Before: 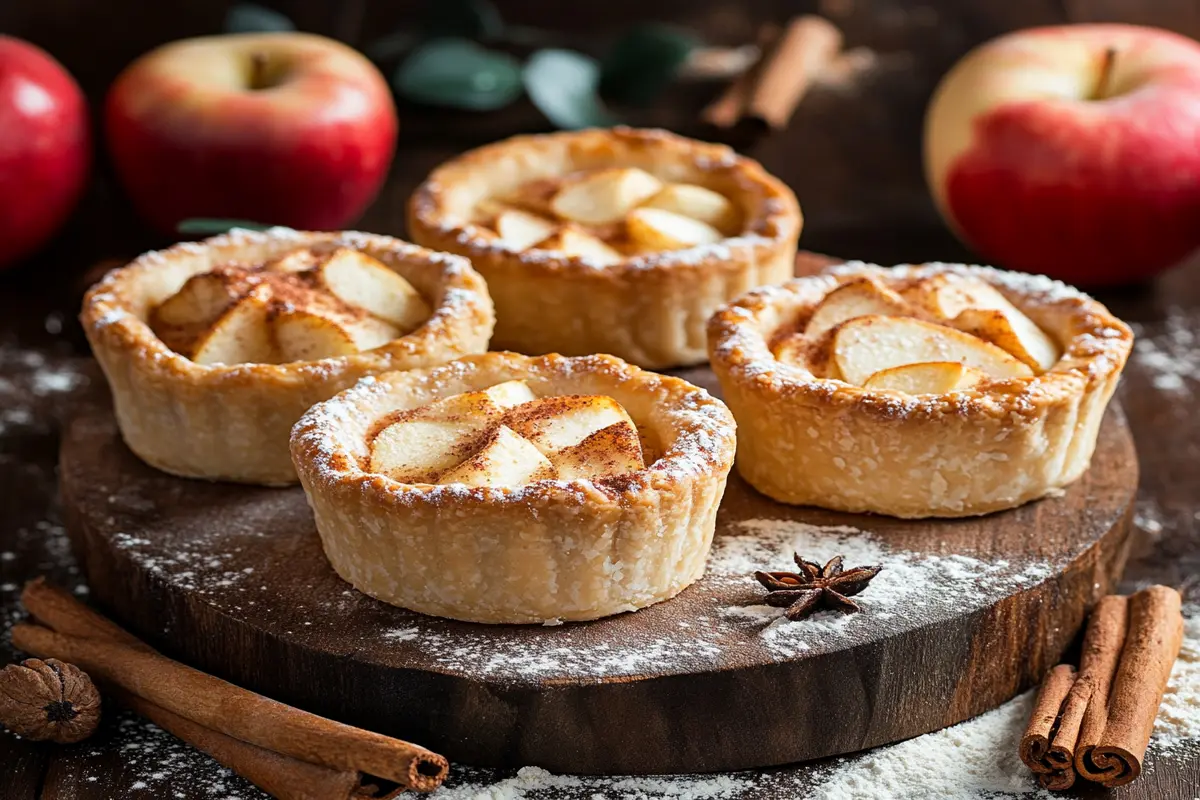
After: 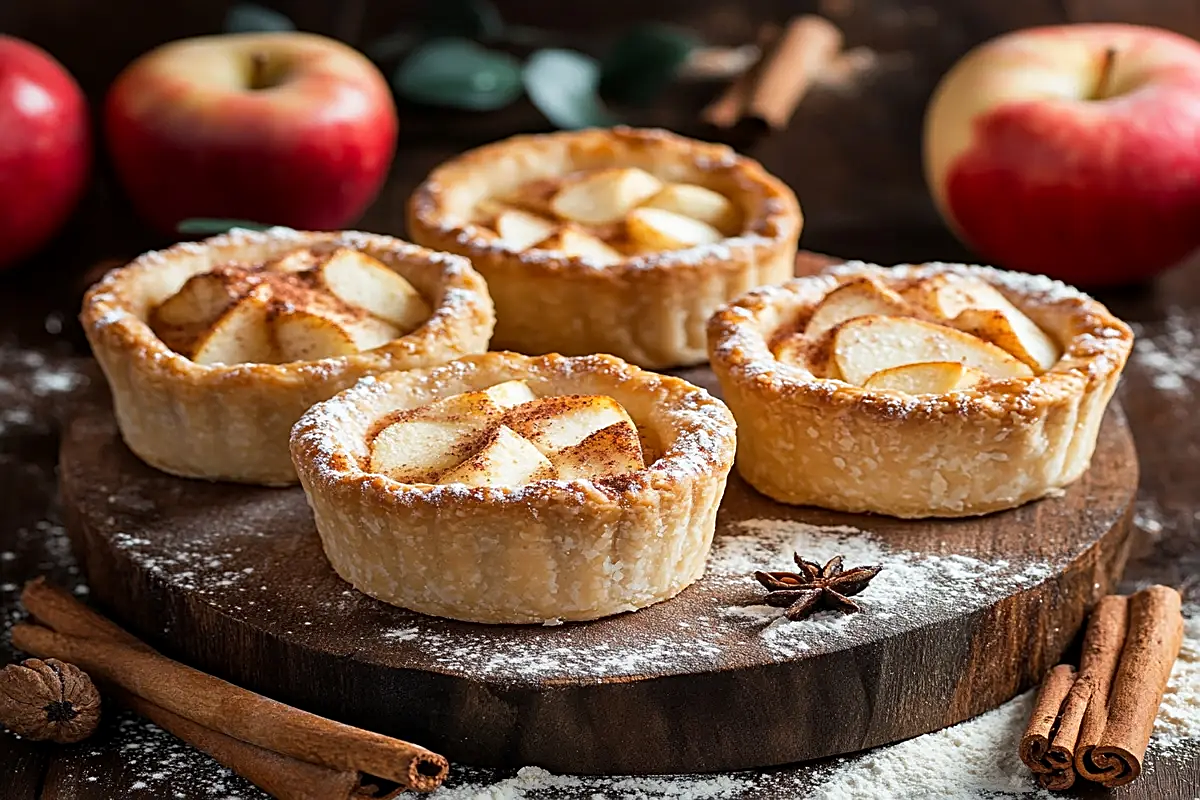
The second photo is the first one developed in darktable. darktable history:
local contrast: mode bilateral grid, contrast 10, coarseness 25, detail 110%, midtone range 0.2
sharpen: on, module defaults
